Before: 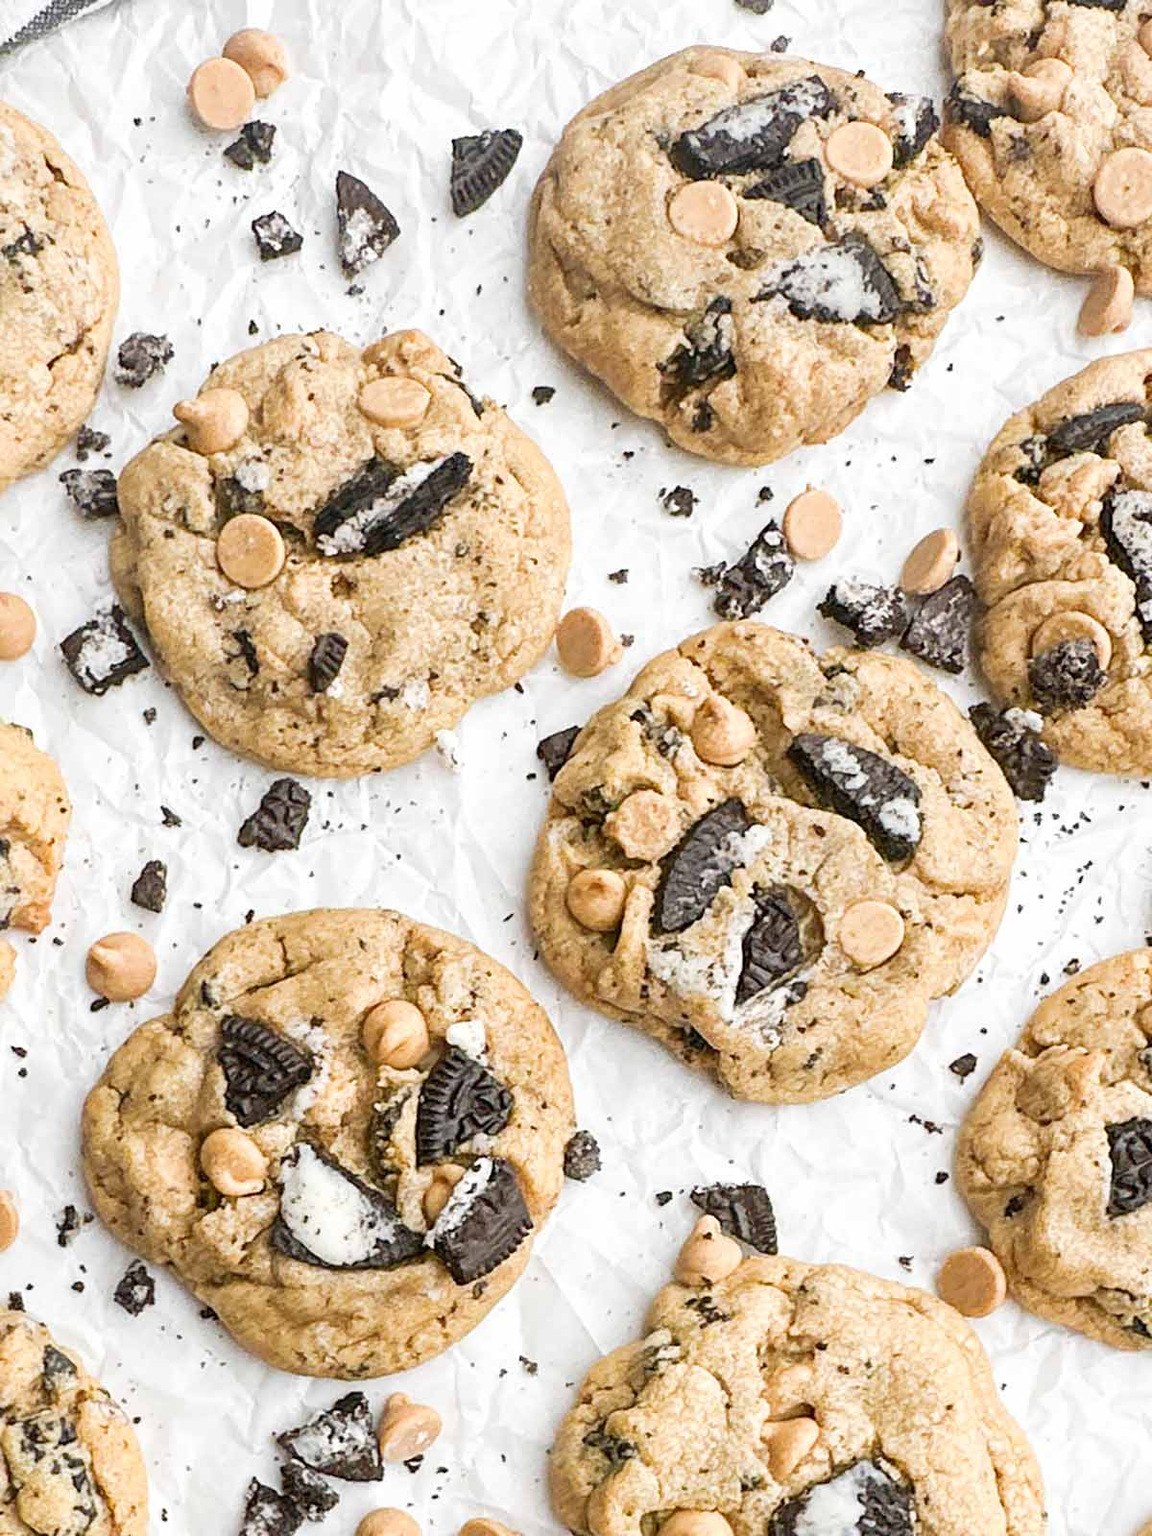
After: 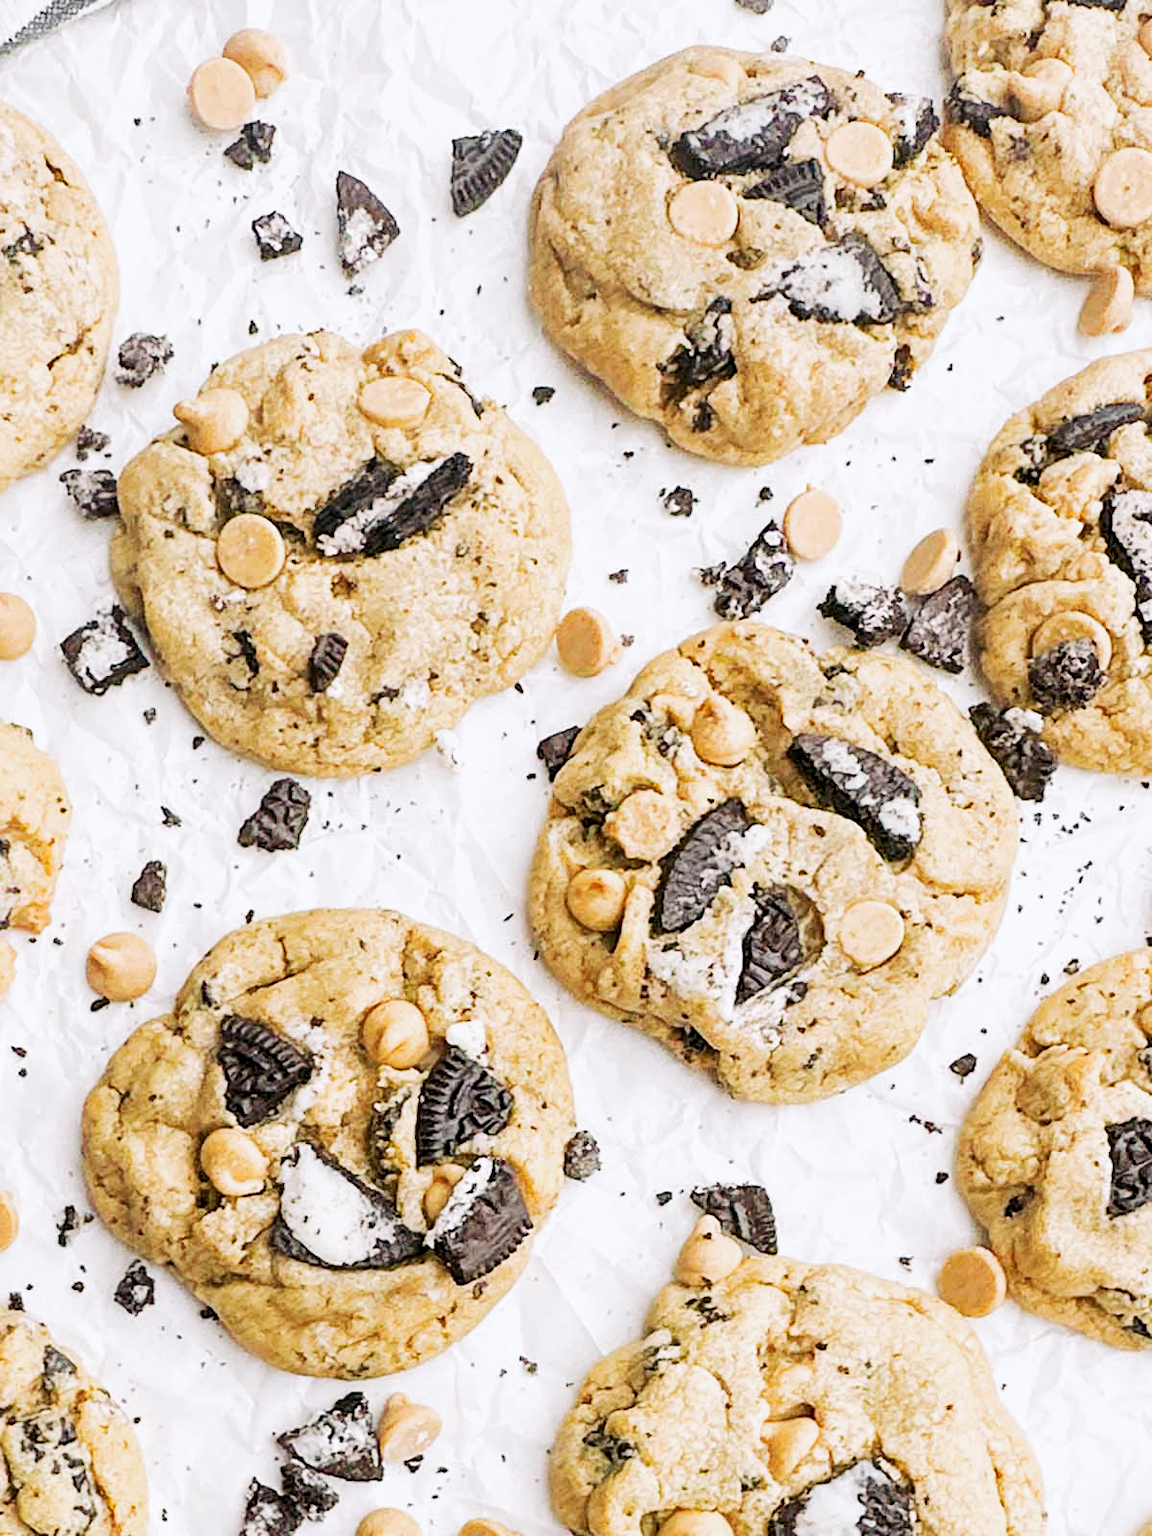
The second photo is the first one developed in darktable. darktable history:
tone curve: curves: ch0 [(0, 0) (0.003, 0.003) (0.011, 0.011) (0.025, 0.025) (0.044, 0.044) (0.069, 0.068) (0.1, 0.098) (0.136, 0.134) (0.177, 0.175) (0.224, 0.221) (0.277, 0.273) (0.335, 0.33) (0.399, 0.393) (0.468, 0.461) (0.543, 0.546) (0.623, 0.625) (0.709, 0.711) (0.801, 0.802) (0.898, 0.898) (1, 1)], preserve colors none
color look up table: target L [96.84, 94, 93.12, 89.35, 86.2, 86.97, 77.94, 72.81, 68.89, 53.09, 48.44, 57.06, 26.61, 14.9, 200, 82.65, 75.21, 70.65, 72.79, 65.16, 60.99, 64.01, 53.5, 51.2, 47, 33.08, 18.22, 11.27, 90.05, 86.74, 76.72, 79.81, 73.94, 70.72, 59.28, 59.22, 64.63, 44.73, 49.52, 49.02, 29.75, 30.19, 22.08, 3.489, 90.51, 81.34, 65.45, 57.45, 29.79], target a [-0.261, -12.76, -13.91, -23.51, -45.1, -7.073, -15.16, -5.607, -44.68, -50.06, -23.14, -39.5, -31.01, -18.34, 0, 19.46, 16.93, 45.76, 18.66, 52.81, 74.16, 19.69, 79.94, 34.09, 68.55, 55.67, 37.03, 5.493, 18.13, 6.778, 37.92, 34.34, 11.89, 19.7, -0.463, 81.02, 9.578, 62.46, 58.59, 69.56, 34.31, 47.91, 33.15, 12.79, -36.58, -17.7, -35.51, -23.5, -1.331], target b [0.964, 36.86, 11.18, 21, 27.8, 26.4, 4.842, 73.13, 13.25, 39.09, 41.22, 0.259, 25.61, 4.846, 0, 16.39, 77.14, 17.38, 9.051, 61.66, -9.396, 38.28, 39.53, 59.7, 61.52, 24.23, 27.8, 12.33, -12.47, -3.475, -4.878, -27.94, -32.13, -16.71, -1.336, -35.75, -50.74, -18.66, -45, -64.06, -21.27, -83.57, -70.42, -8.371, -9.231, -20.65, -17.48, -29.62, -38.83], num patches 49
